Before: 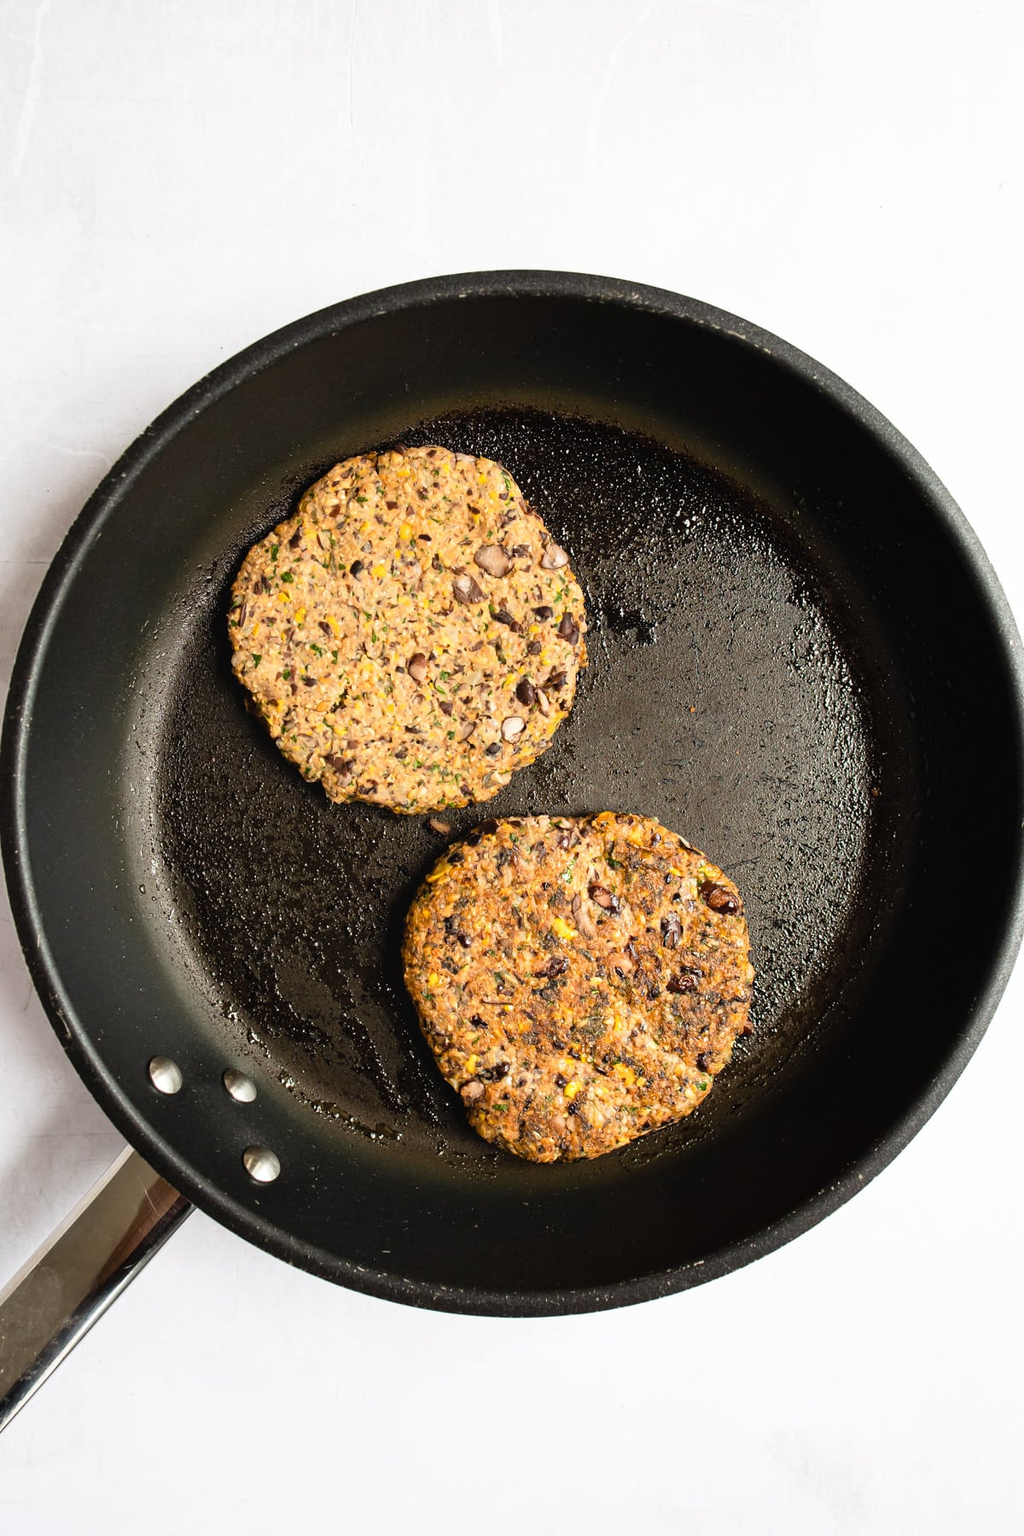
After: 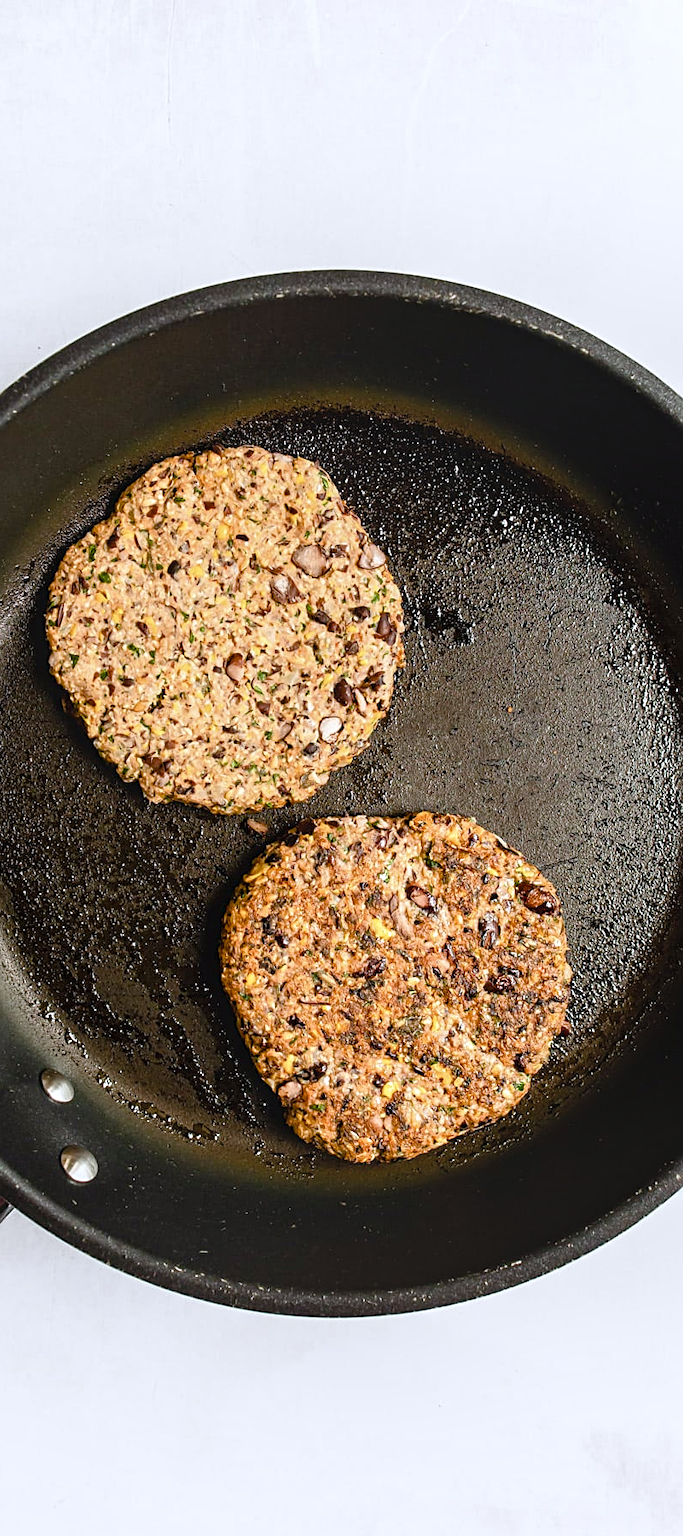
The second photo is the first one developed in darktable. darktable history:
color balance rgb: linear chroma grading › shadows -2.72%, linear chroma grading › highlights -3.338%, perceptual saturation grading › global saturation 14.355%, perceptual saturation grading › highlights -30.504%, perceptual saturation grading › shadows 50.852%
local contrast: on, module defaults
sharpen: radius 2.503, amount 0.334
color correction: highlights a* -0.089, highlights b* -5.95, shadows a* -0.142, shadows b* -0.082
crop and rotate: left 17.843%, right 15.336%
